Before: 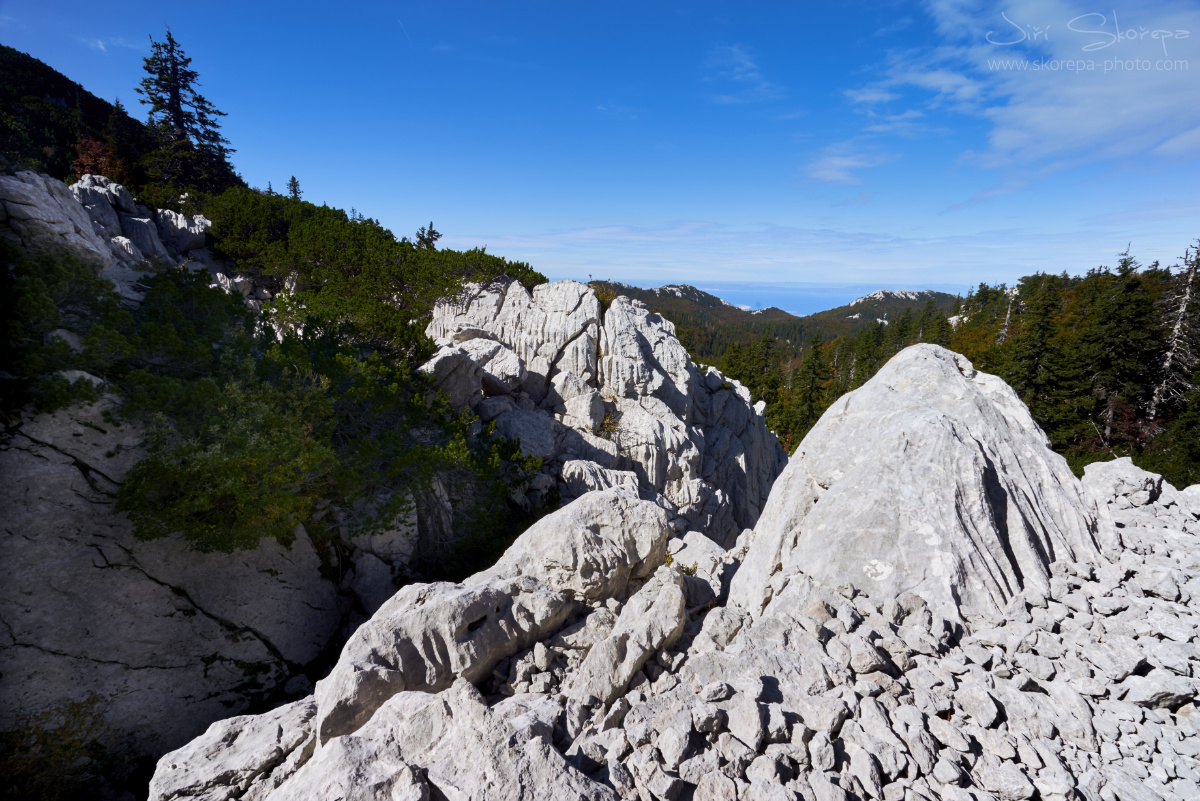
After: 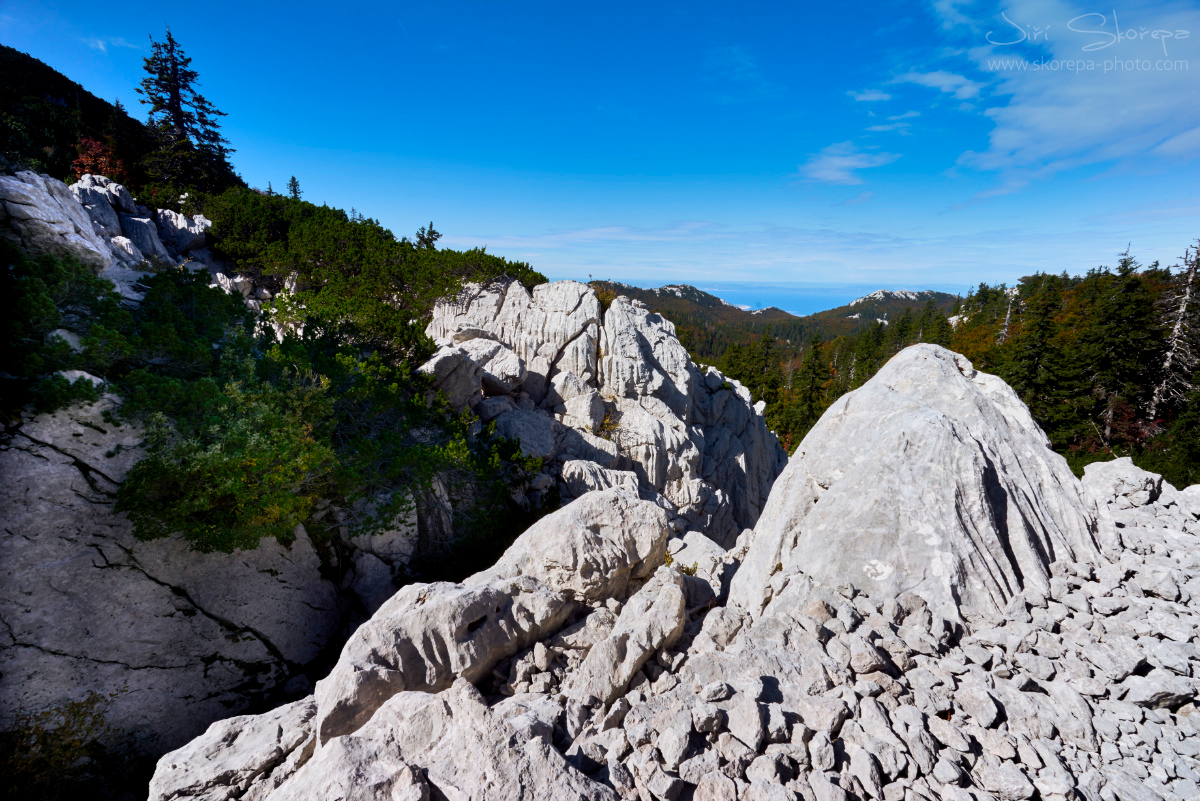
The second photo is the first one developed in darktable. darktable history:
shadows and highlights: shadows color adjustment 98%, highlights color adjustment 59.1%, low approximation 0.01, soften with gaussian
